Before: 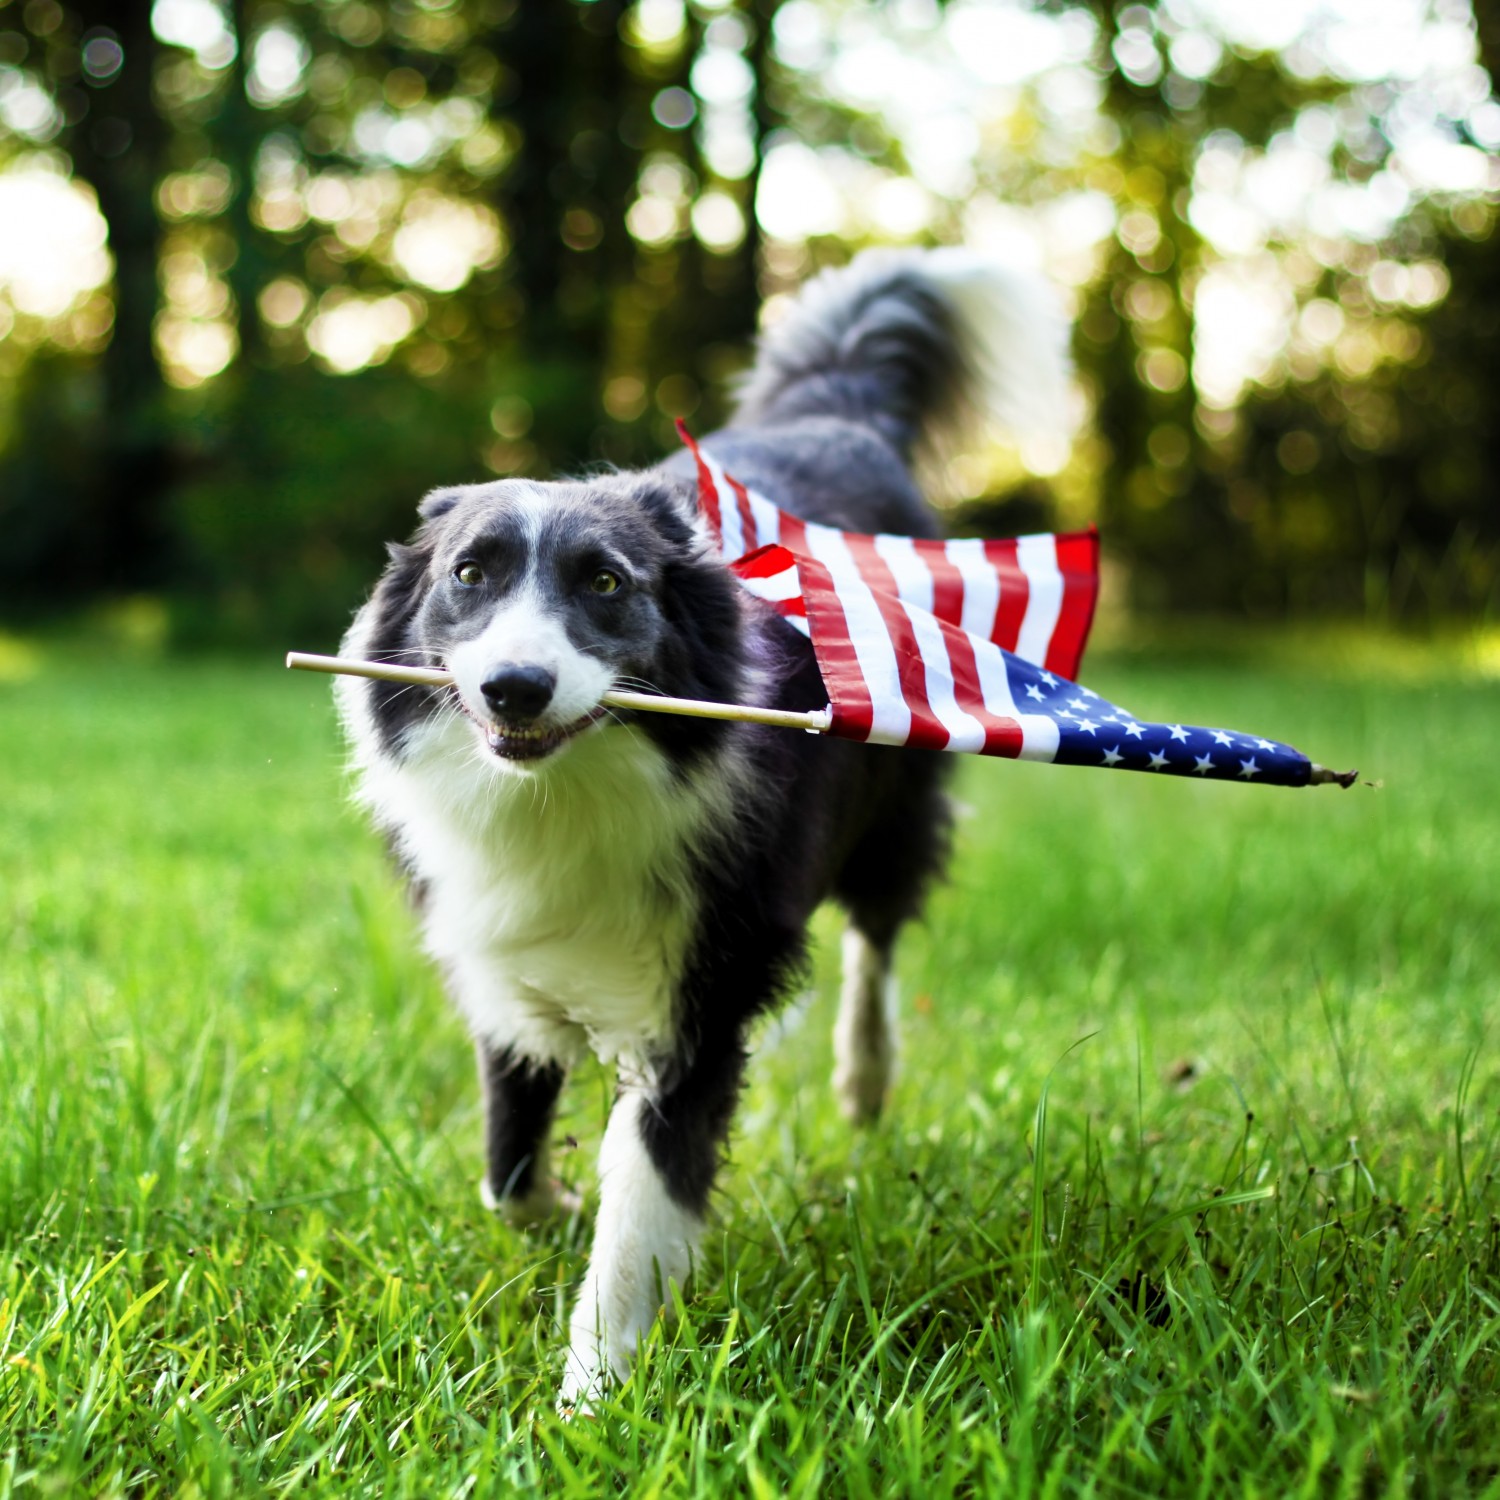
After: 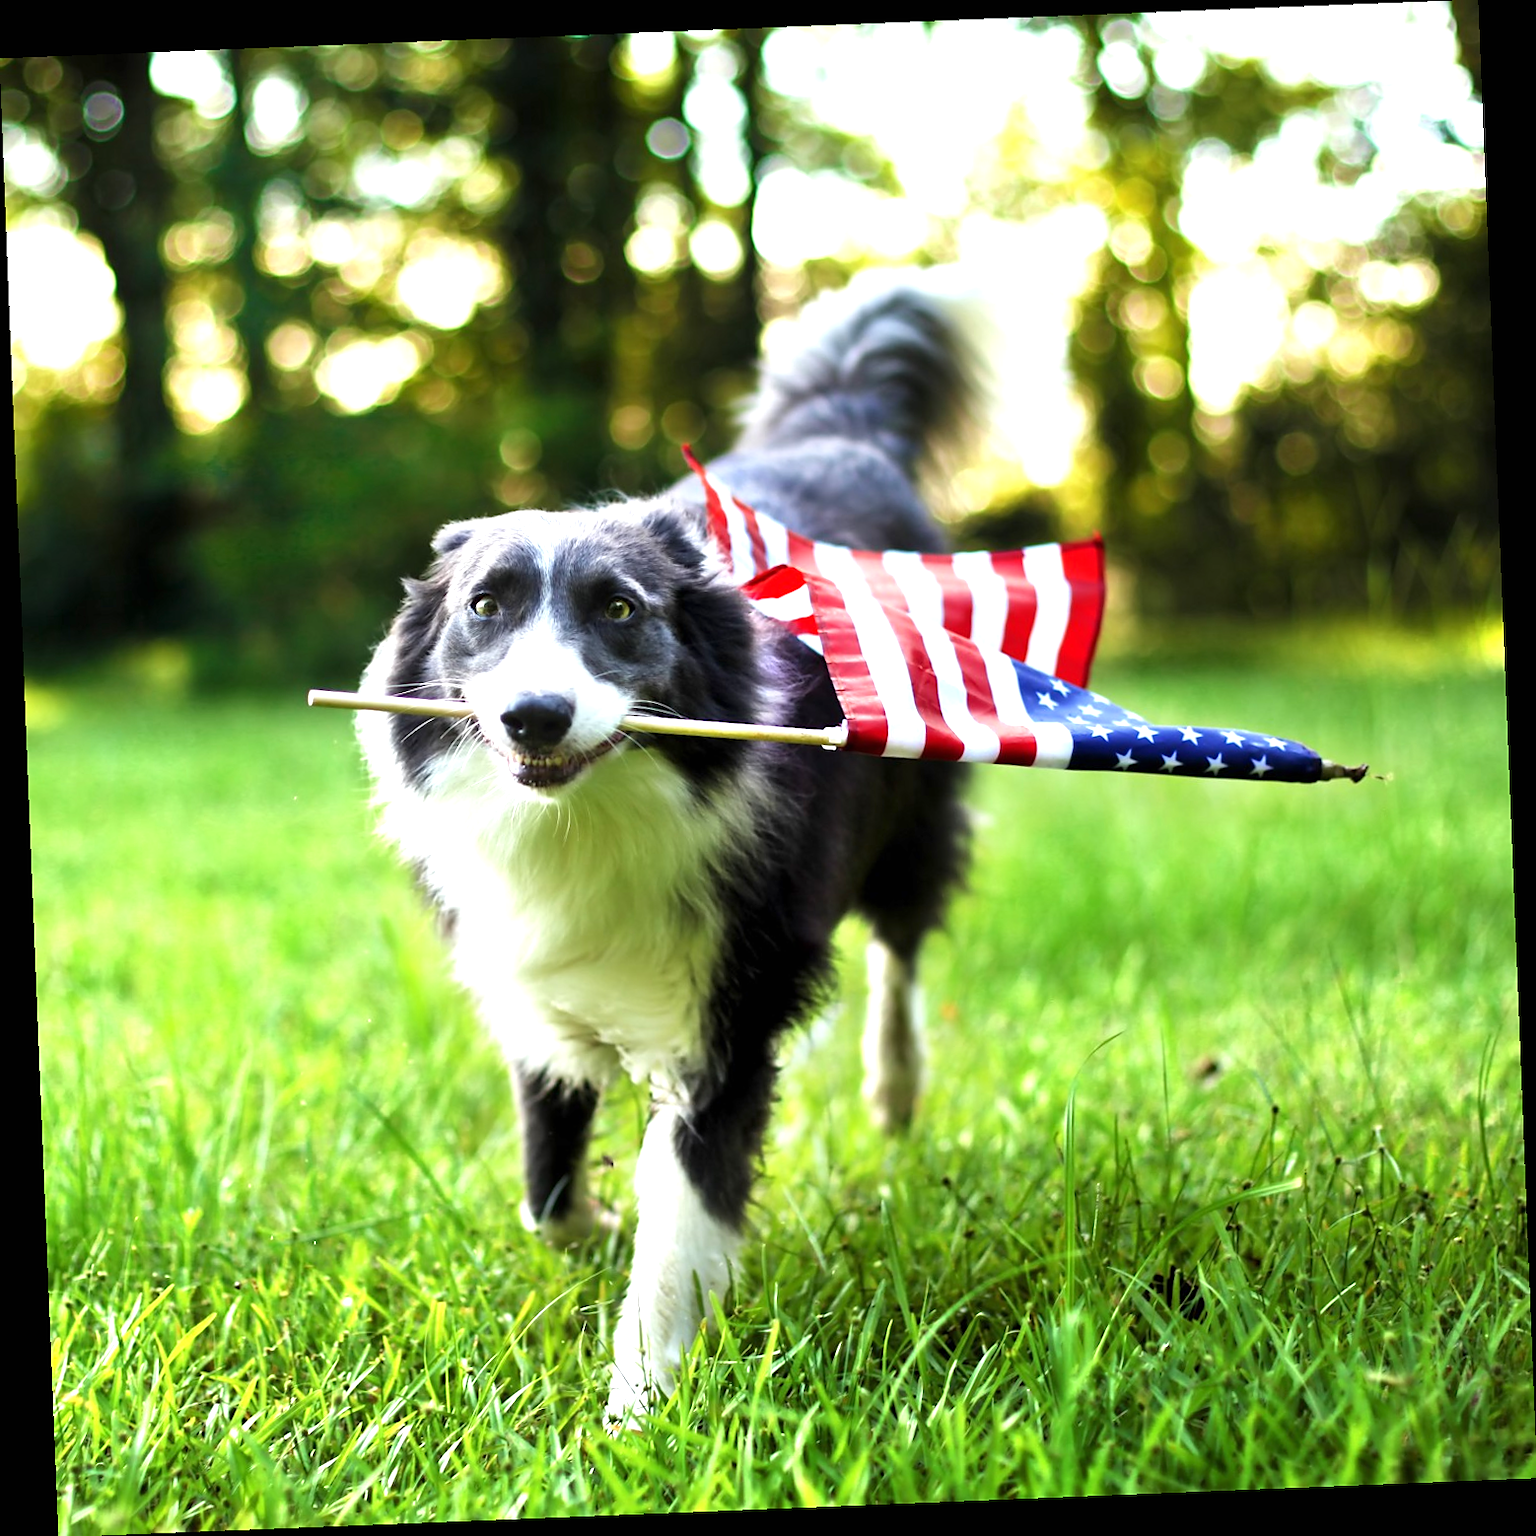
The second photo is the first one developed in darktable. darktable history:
sharpen: radius 1.458, amount 0.398, threshold 1.271
exposure: black level correction 0, exposure 0.7 EV, compensate exposure bias true, compensate highlight preservation false
rotate and perspective: rotation -2.29°, automatic cropping off
